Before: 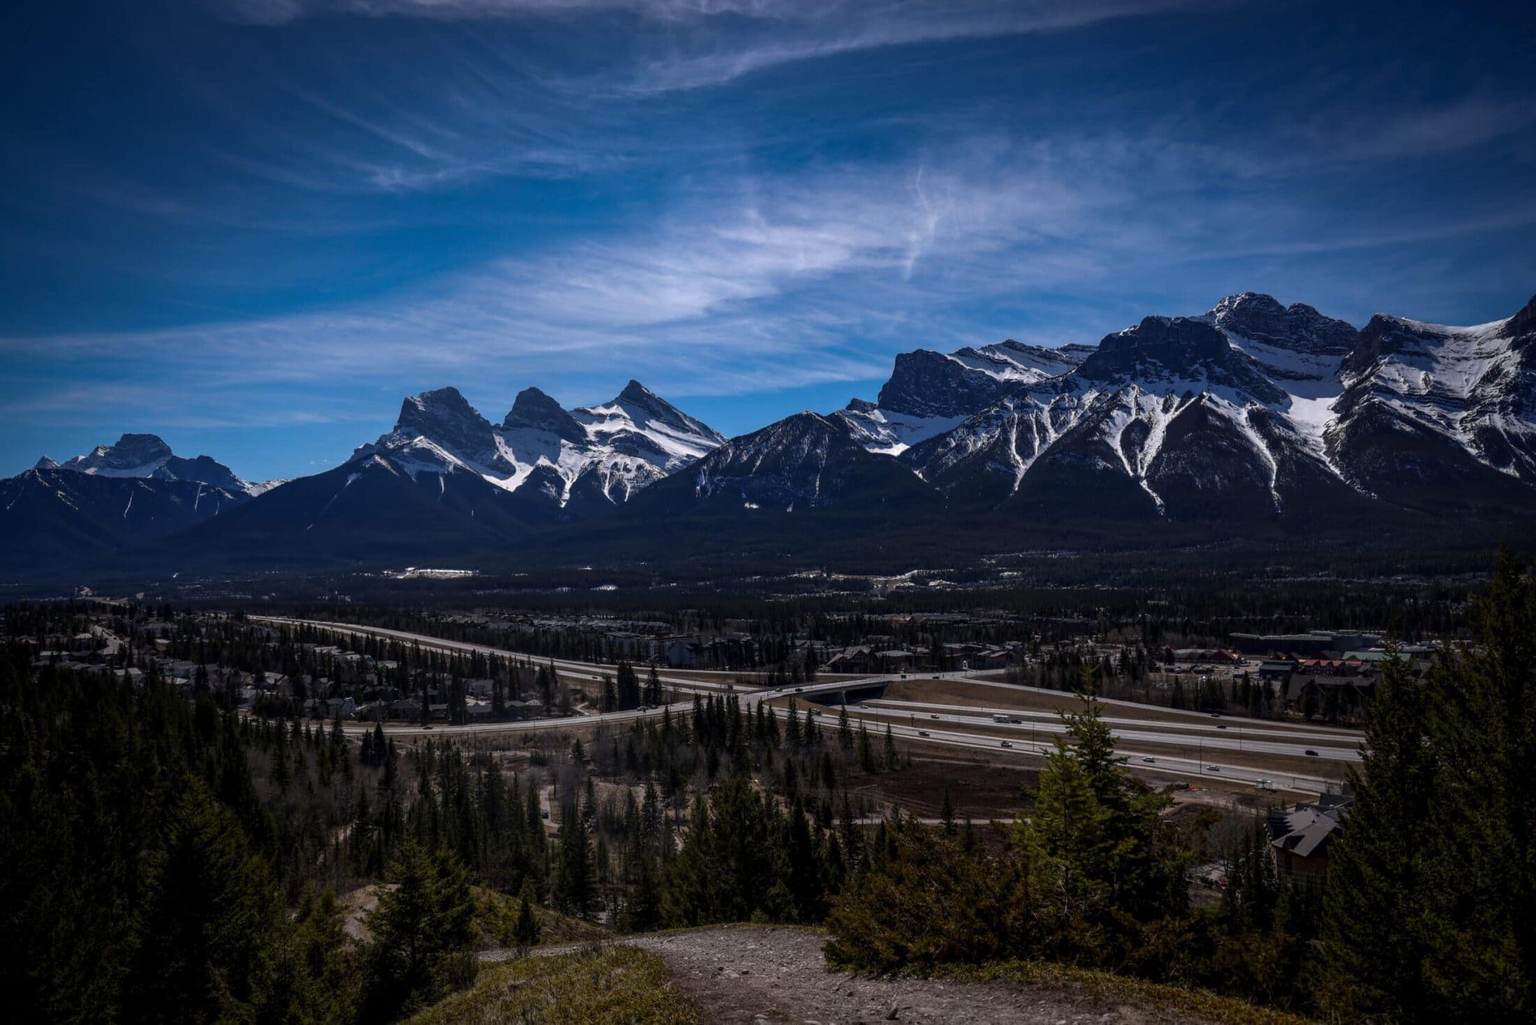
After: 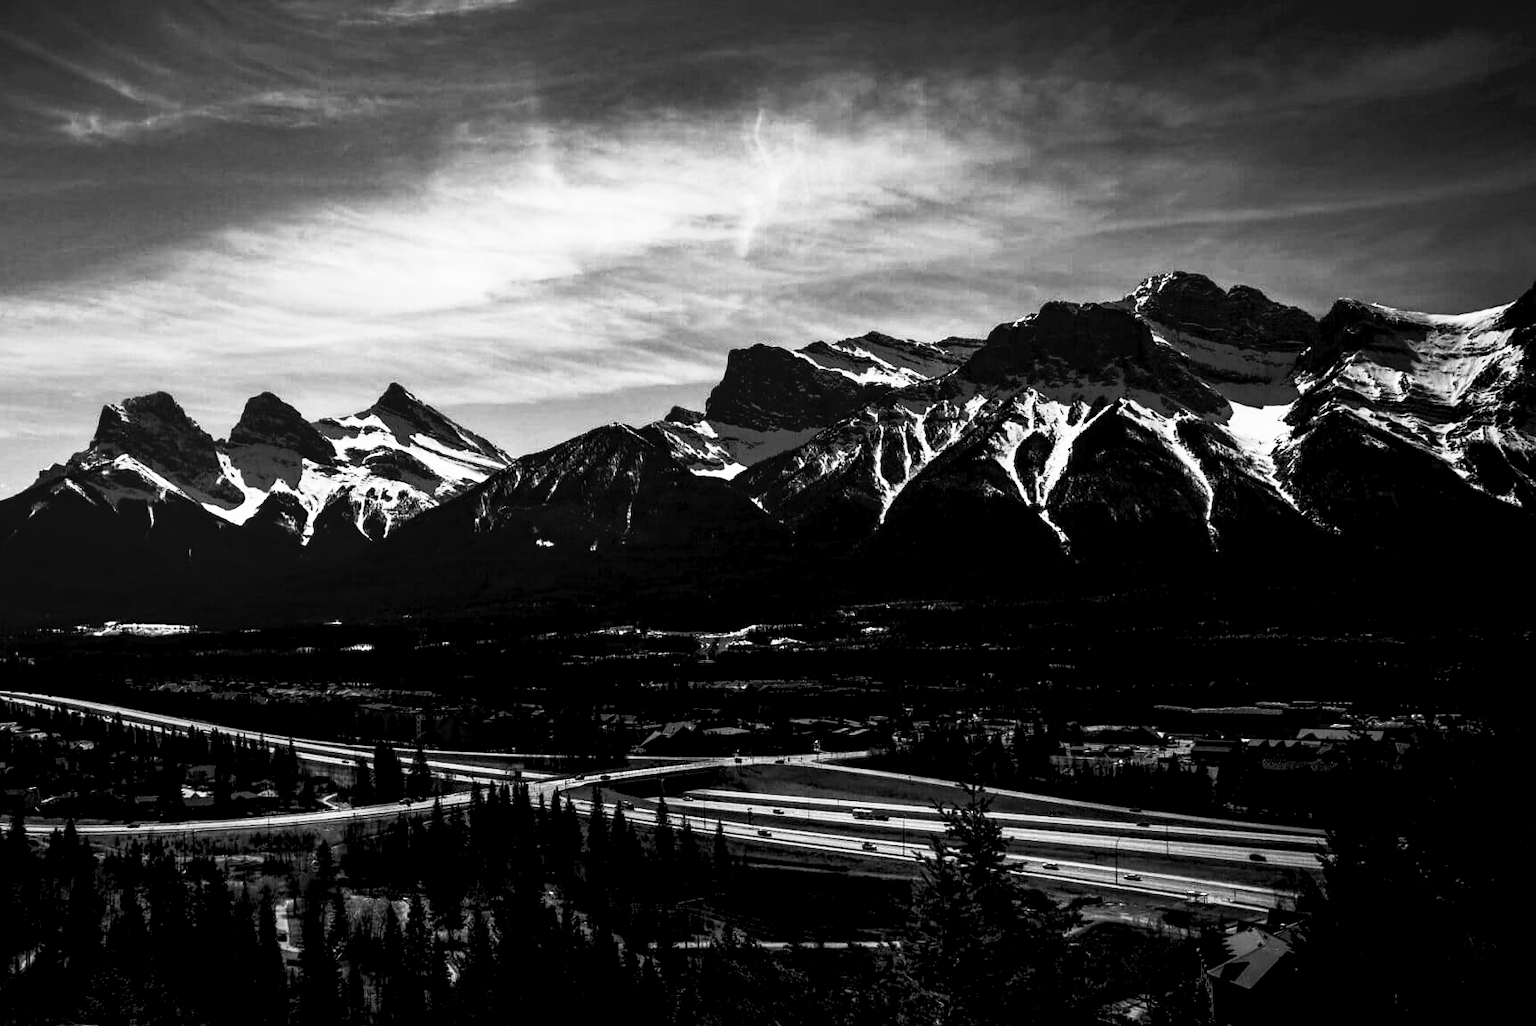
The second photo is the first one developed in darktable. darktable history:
contrast brightness saturation: contrast 0.821, brightness 0.606, saturation 0.581
shadows and highlights: shadows 25.33, highlights -26.48
crop and rotate: left 21.079%, top 7.813%, right 0.322%, bottom 13.454%
exposure: black level correction 0.025, exposure 0.184 EV, compensate exposure bias true, compensate highlight preservation false
color calibration: output gray [0.714, 0.278, 0, 0], illuminant as shot in camera, x 0.362, y 0.385, temperature 4532.67 K
tone equalizer: on, module defaults
